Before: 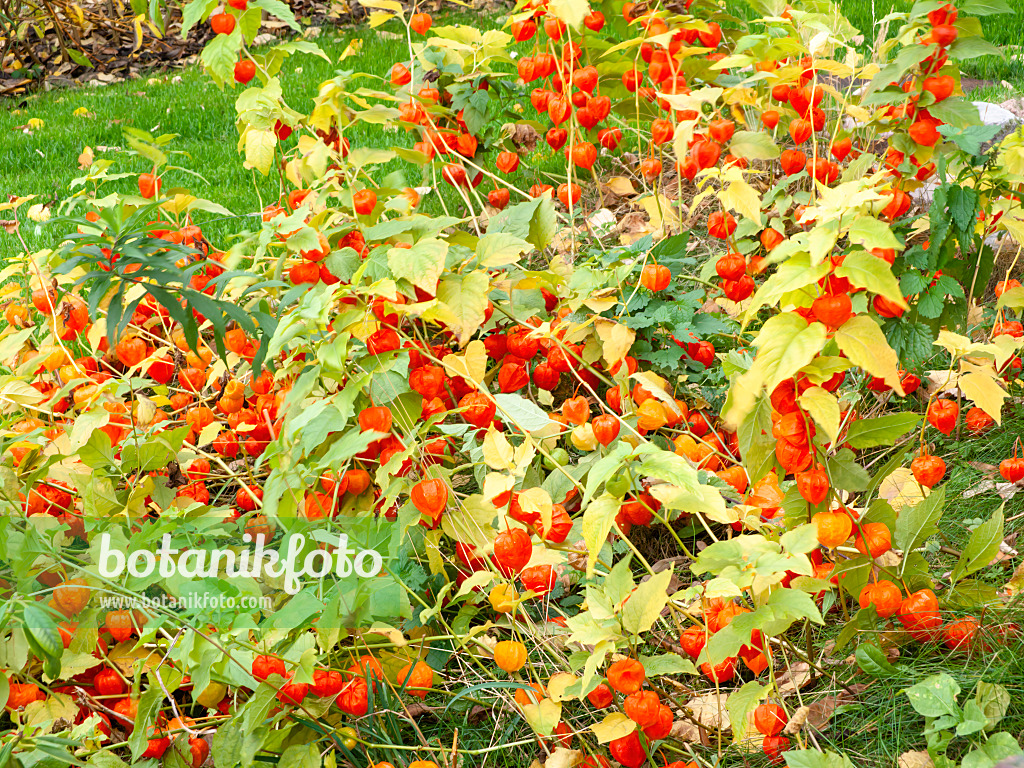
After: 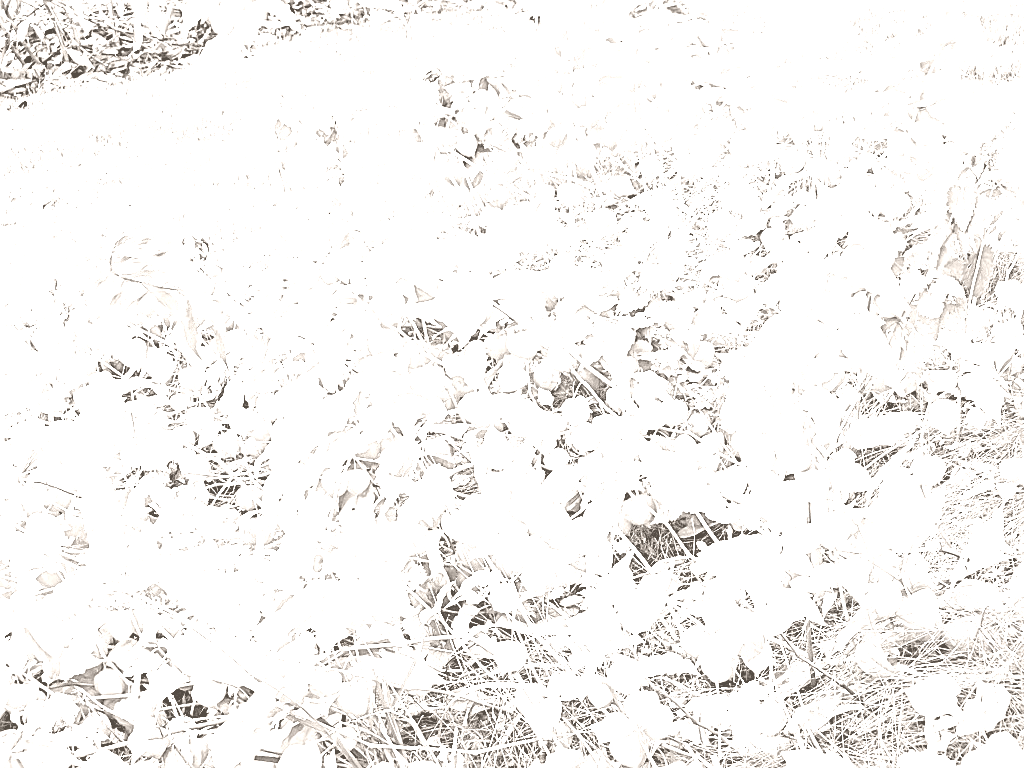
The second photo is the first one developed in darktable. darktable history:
contrast brightness saturation: contrast -0.02, brightness -0.01, saturation 0.03
colorize: hue 34.49°, saturation 35.33%, source mix 100%, lightness 55%, version 1
color correction: saturation 1.1
sharpen: on, module defaults
exposure: black level correction 0.001, exposure 2 EV, compensate highlight preservation false
